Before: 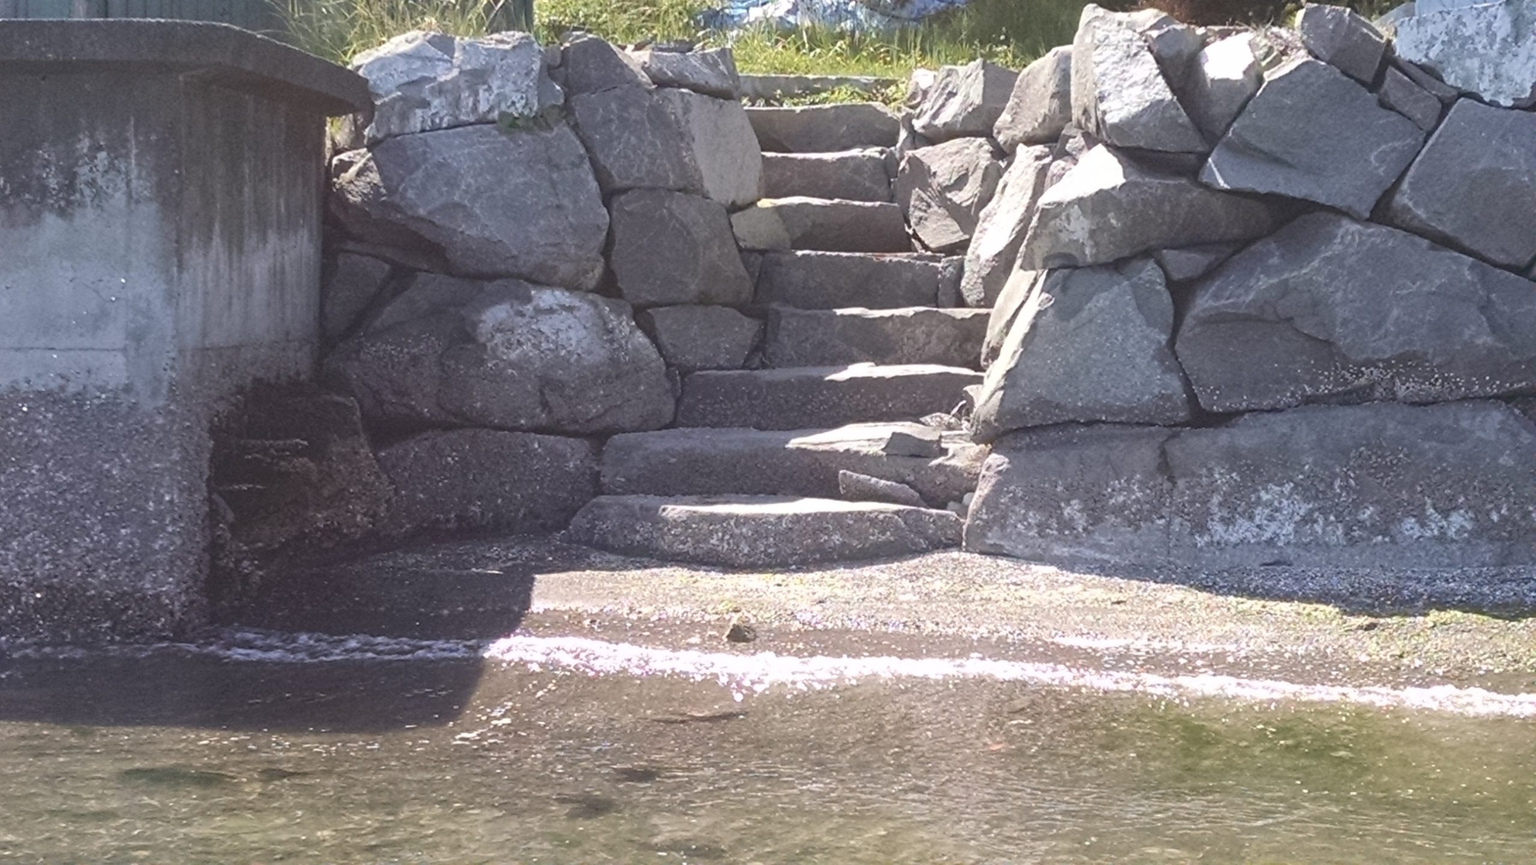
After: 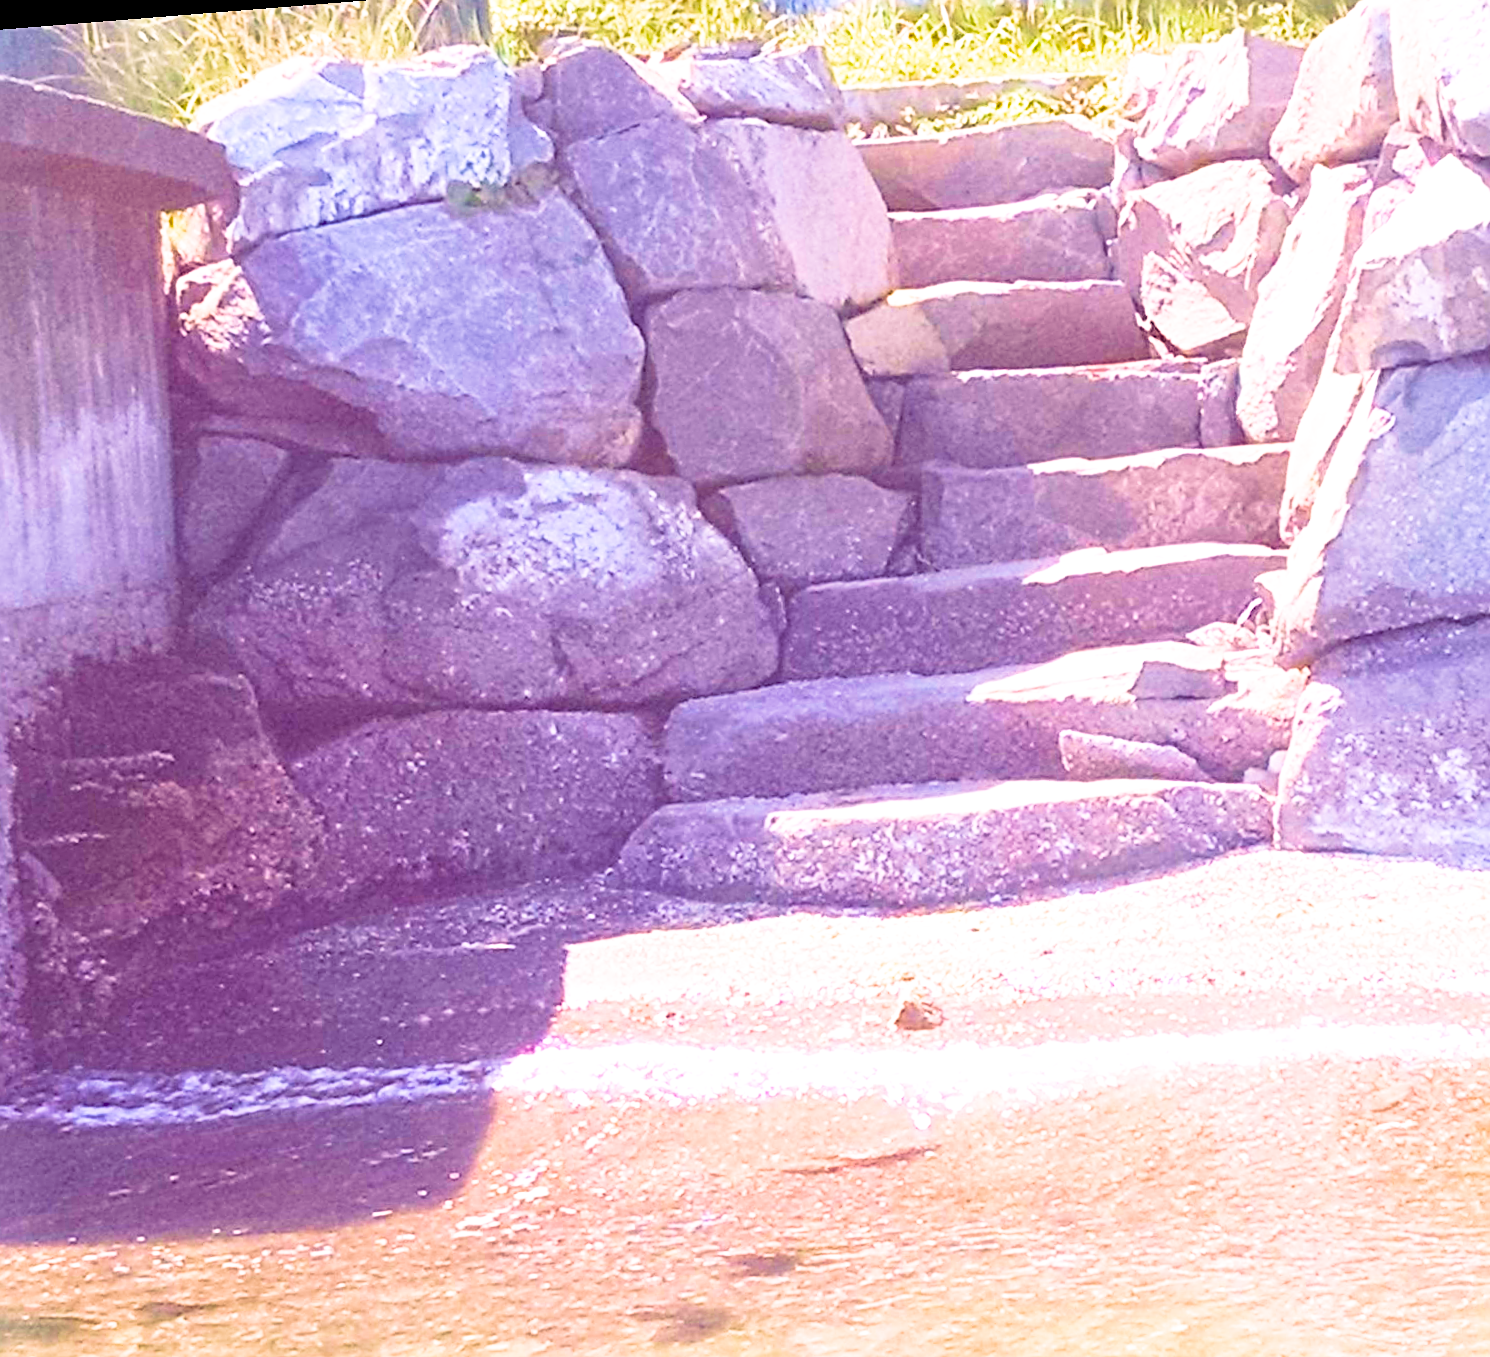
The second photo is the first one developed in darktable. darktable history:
white balance: red 0.967, blue 1.049
crop: left 10.644%, right 26.528%
filmic rgb: black relative exposure -7.75 EV, white relative exposure 4.4 EV, threshold 3 EV, target black luminance 0%, hardness 3.76, latitude 50.51%, contrast 1.074, highlights saturation mix 10%, shadows ↔ highlights balance -0.22%, color science v4 (2020), enable highlight reconstruction true
exposure: black level correction 0, exposure 1.9 EV, compensate highlight preservation false
sharpen: on, module defaults
rotate and perspective: rotation -4.57°, crop left 0.054, crop right 0.944, crop top 0.087, crop bottom 0.914
color balance rgb: shadows lift › chroma 6.43%, shadows lift › hue 305.74°, highlights gain › chroma 2.43%, highlights gain › hue 35.74°, global offset › chroma 0.28%, global offset › hue 320.29°, linear chroma grading › global chroma 5.5%, perceptual saturation grading › global saturation 30%, contrast 5.15%
velvia: strength 45%
